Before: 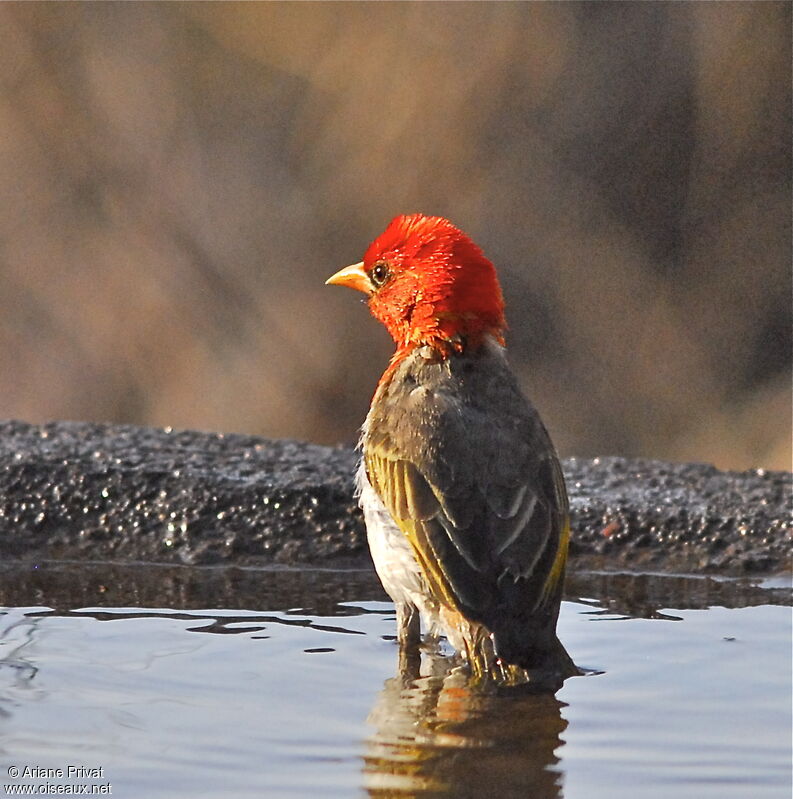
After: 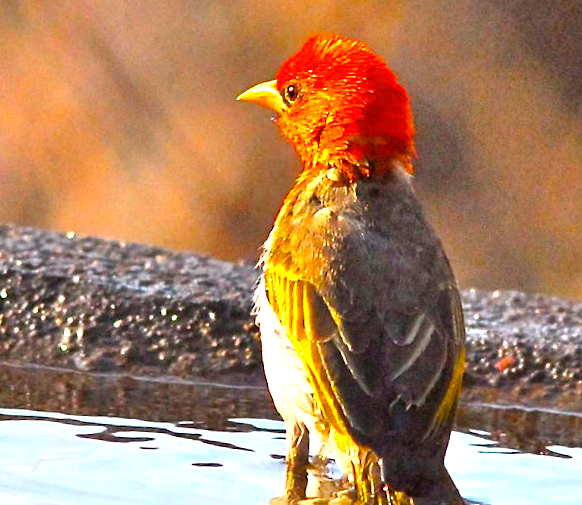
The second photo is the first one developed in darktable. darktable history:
color balance rgb: power › chroma 0.663%, power › hue 60°, linear chroma grading › global chroma 9.94%, perceptual saturation grading › global saturation 30.422%, global vibrance 30.192%
exposure: black level correction 0, exposure 1.001 EV, compensate highlight preservation false
crop and rotate: angle -3.75°, left 9.792%, top 20.789%, right 12.035%, bottom 11.958%
